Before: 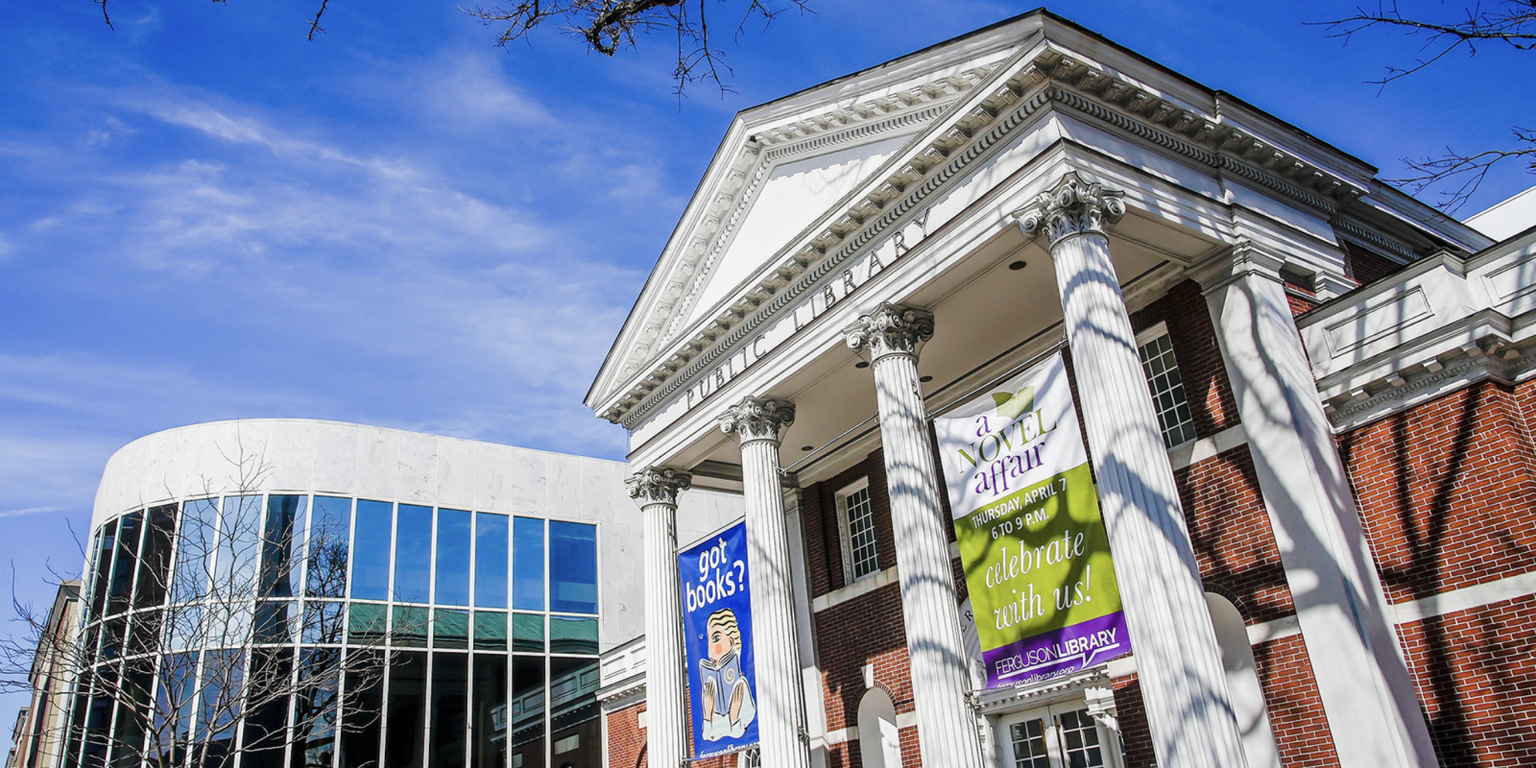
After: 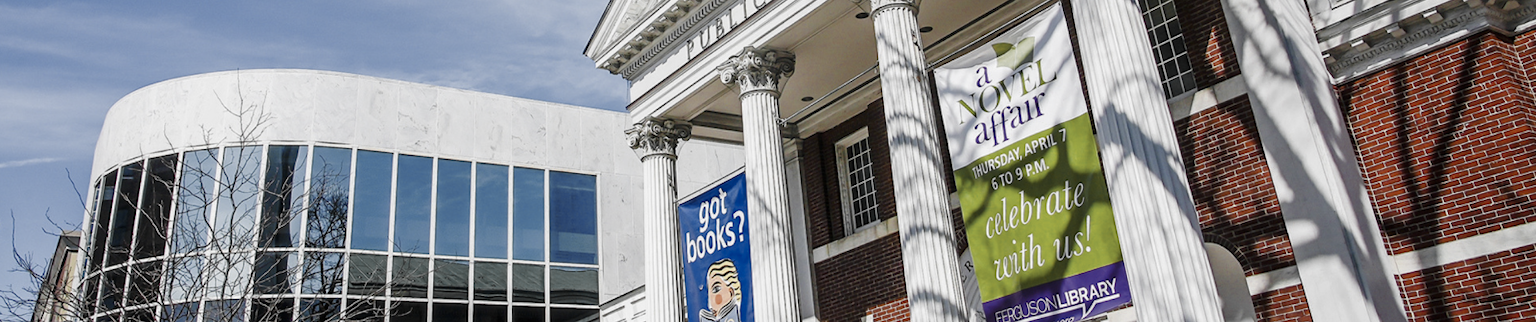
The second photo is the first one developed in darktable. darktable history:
base curve: curves: ch0 [(0, 0) (0.303, 0.277) (1, 1)]
crop: top 45.551%, bottom 12.262%
color zones: curves: ch0 [(0.035, 0.242) (0.25, 0.5) (0.384, 0.214) (0.488, 0.255) (0.75, 0.5)]; ch1 [(0.063, 0.379) (0.25, 0.5) (0.354, 0.201) (0.489, 0.085) (0.729, 0.271)]; ch2 [(0.25, 0.5) (0.38, 0.517) (0.442, 0.51) (0.735, 0.456)]
exposure: exposure -0.05 EV
